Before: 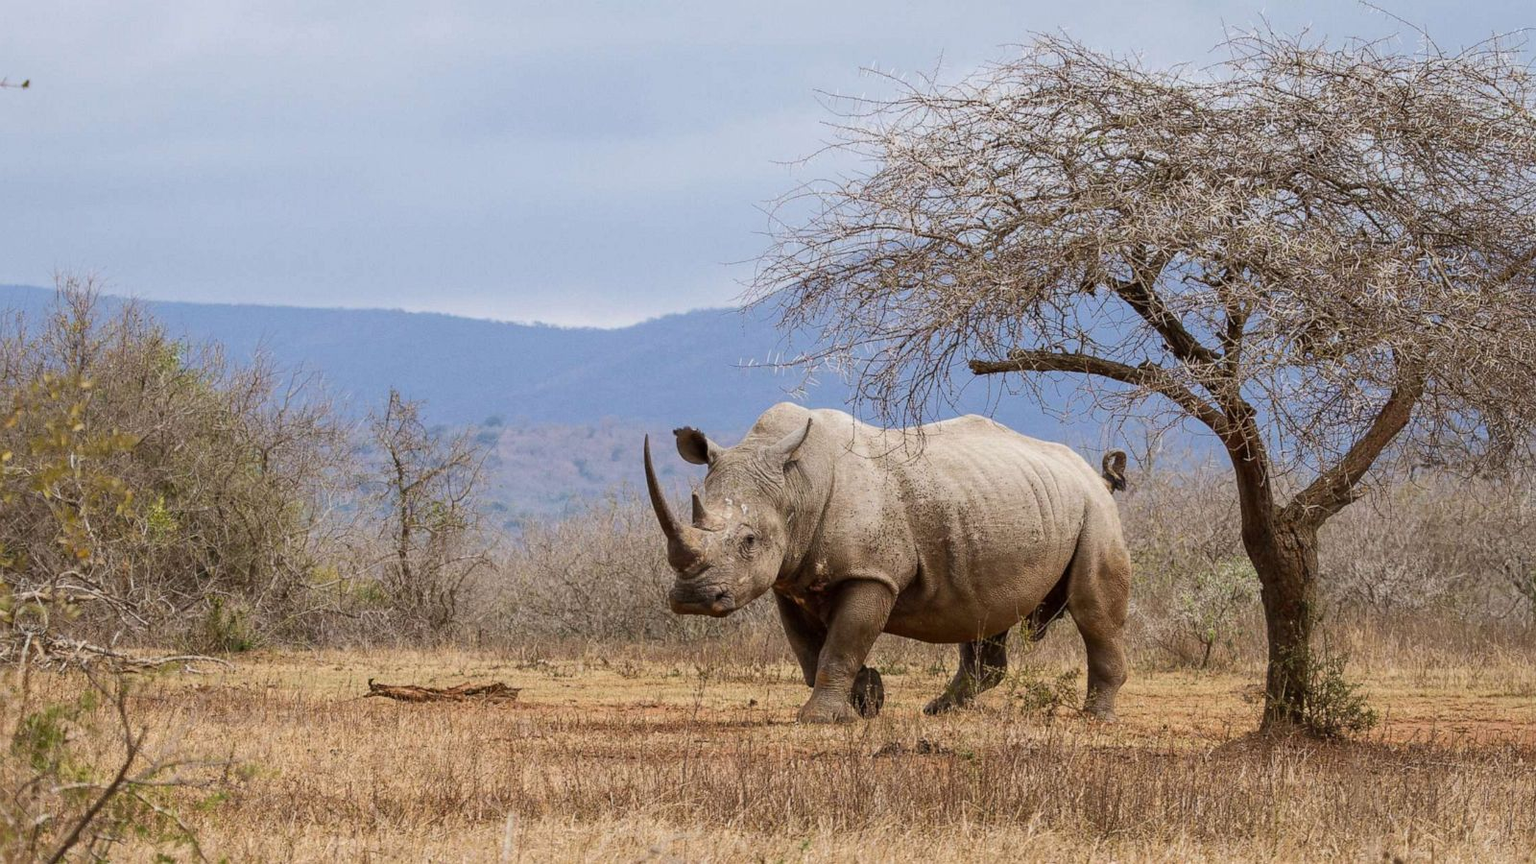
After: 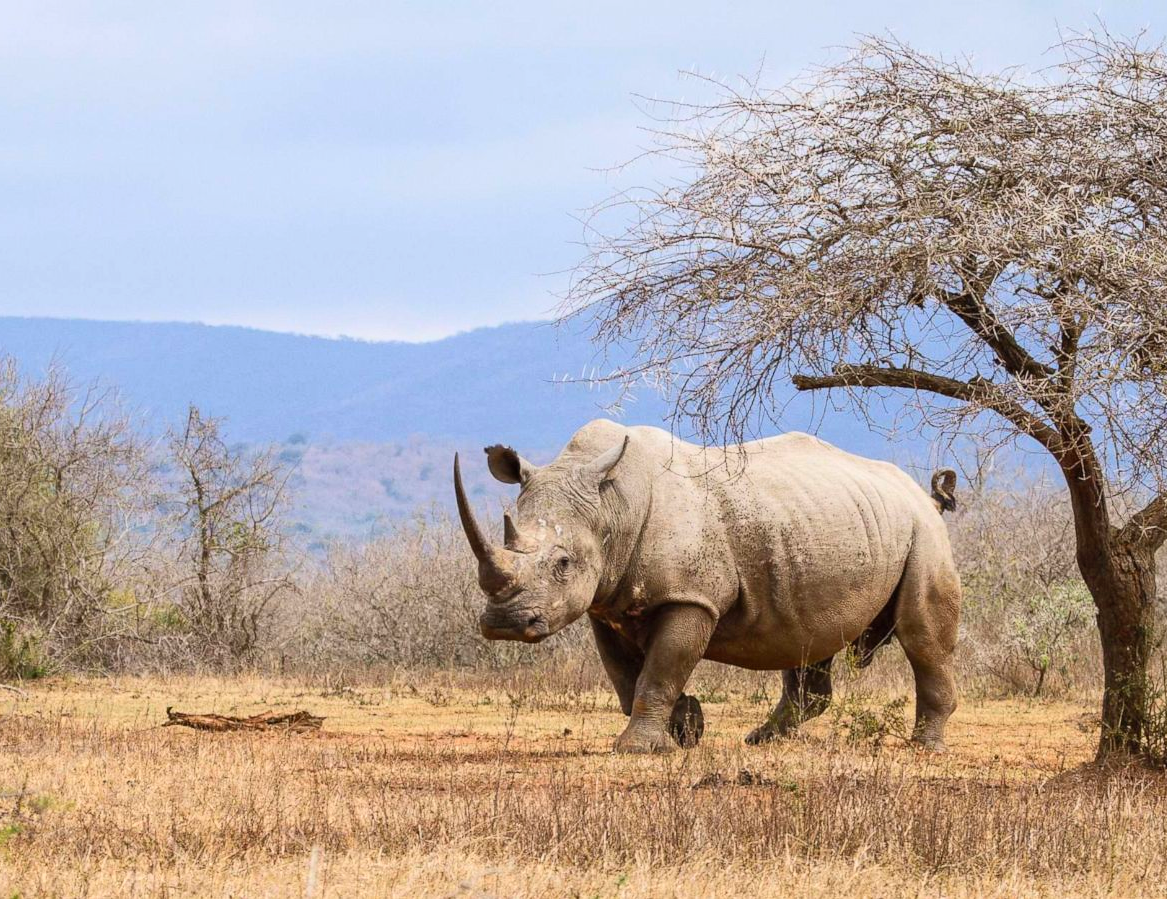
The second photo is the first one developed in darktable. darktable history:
contrast brightness saturation: contrast 0.204, brightness 0.158, saturation 0.22
crop: left 13.617%, right 13.428%
